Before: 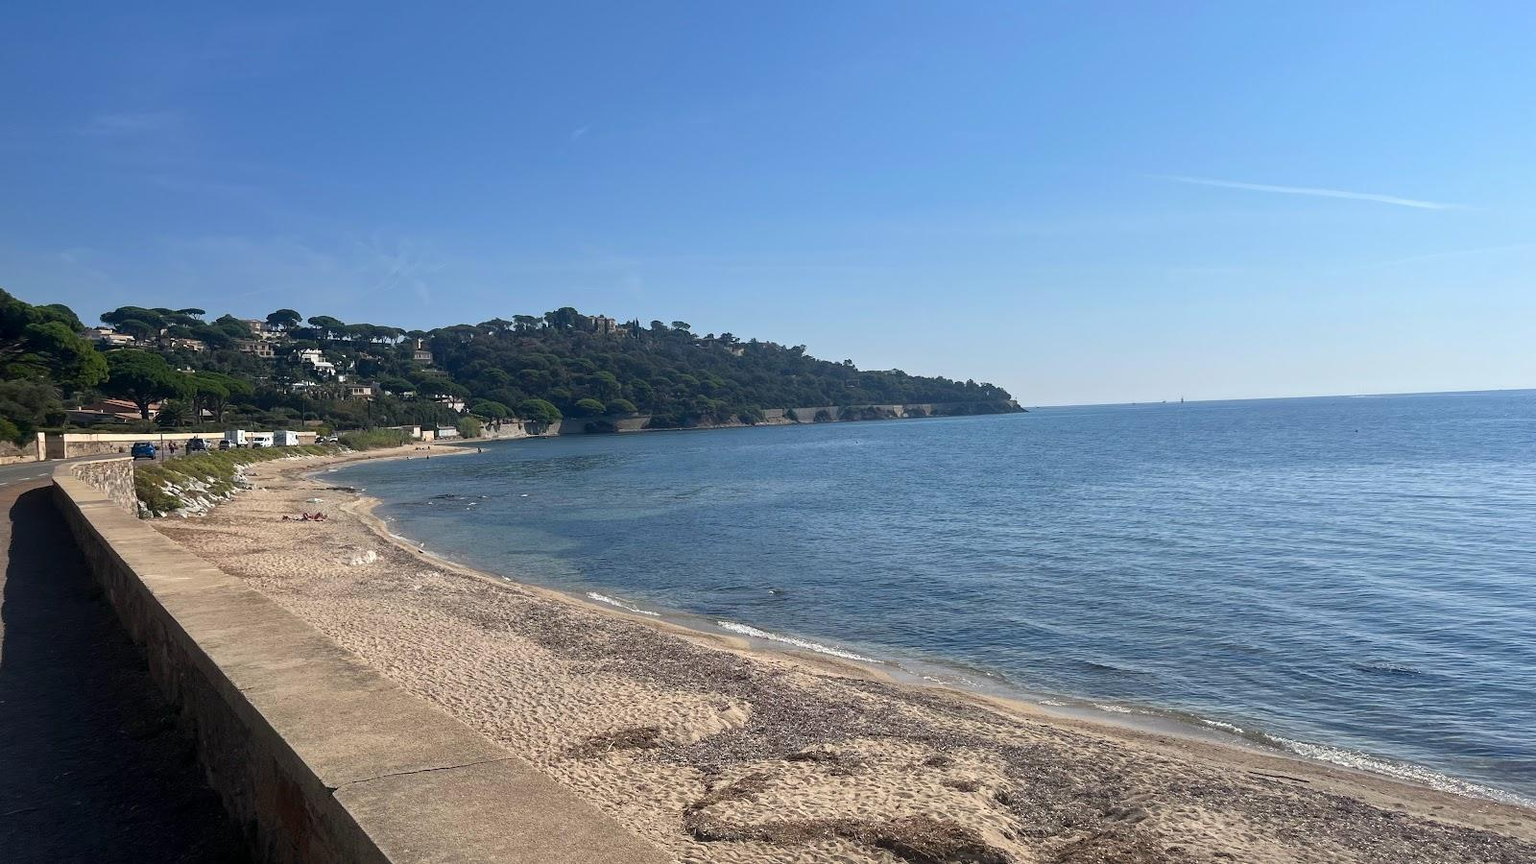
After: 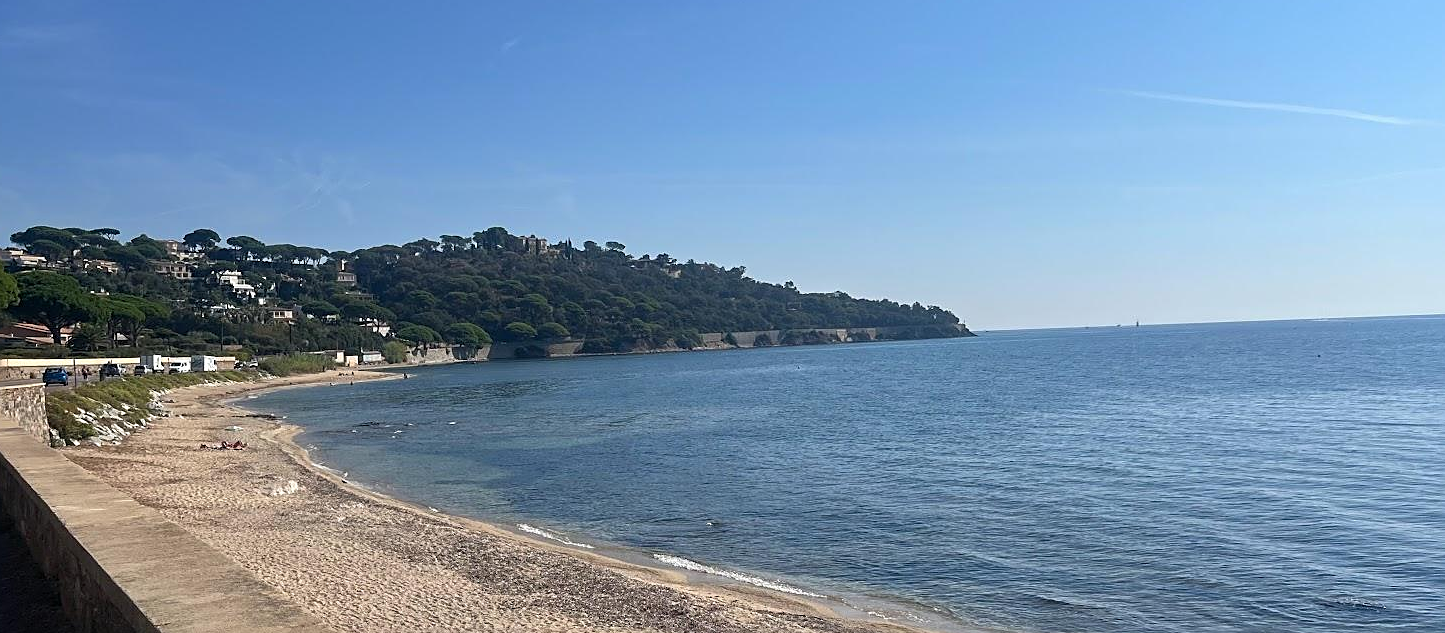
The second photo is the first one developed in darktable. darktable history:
crop: left 5.88%, top 10.424%, right 3.754%, bottom 19.174%
sharpen: on, module defaults
color calibration: illuminant same as pipeline (D50), adaptation XYZ, x 0.346, y 0.358, temperature 5009 K, saturation algorithm version 1 (2020)
